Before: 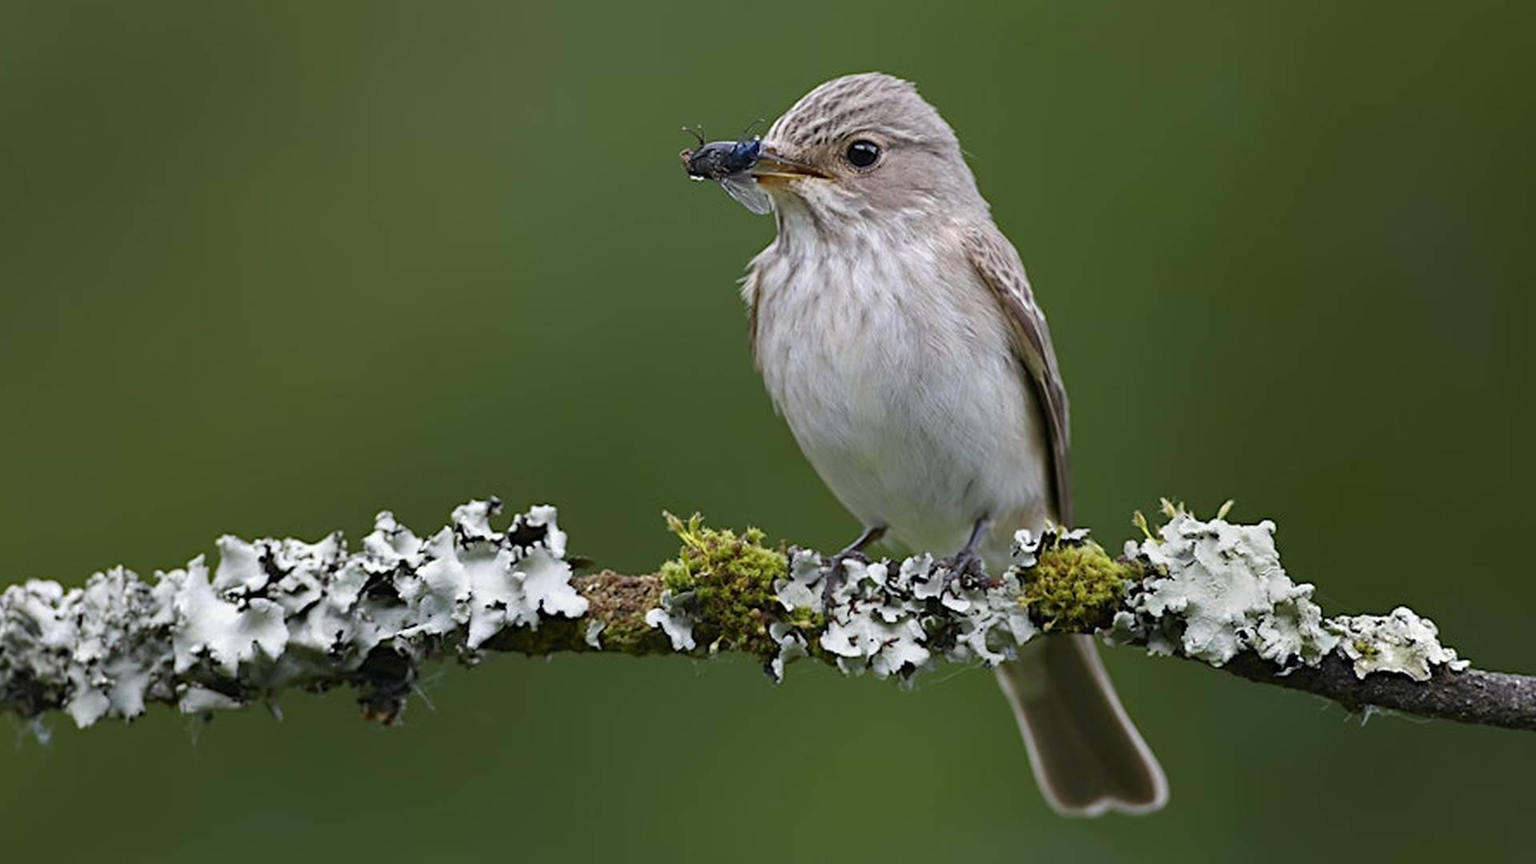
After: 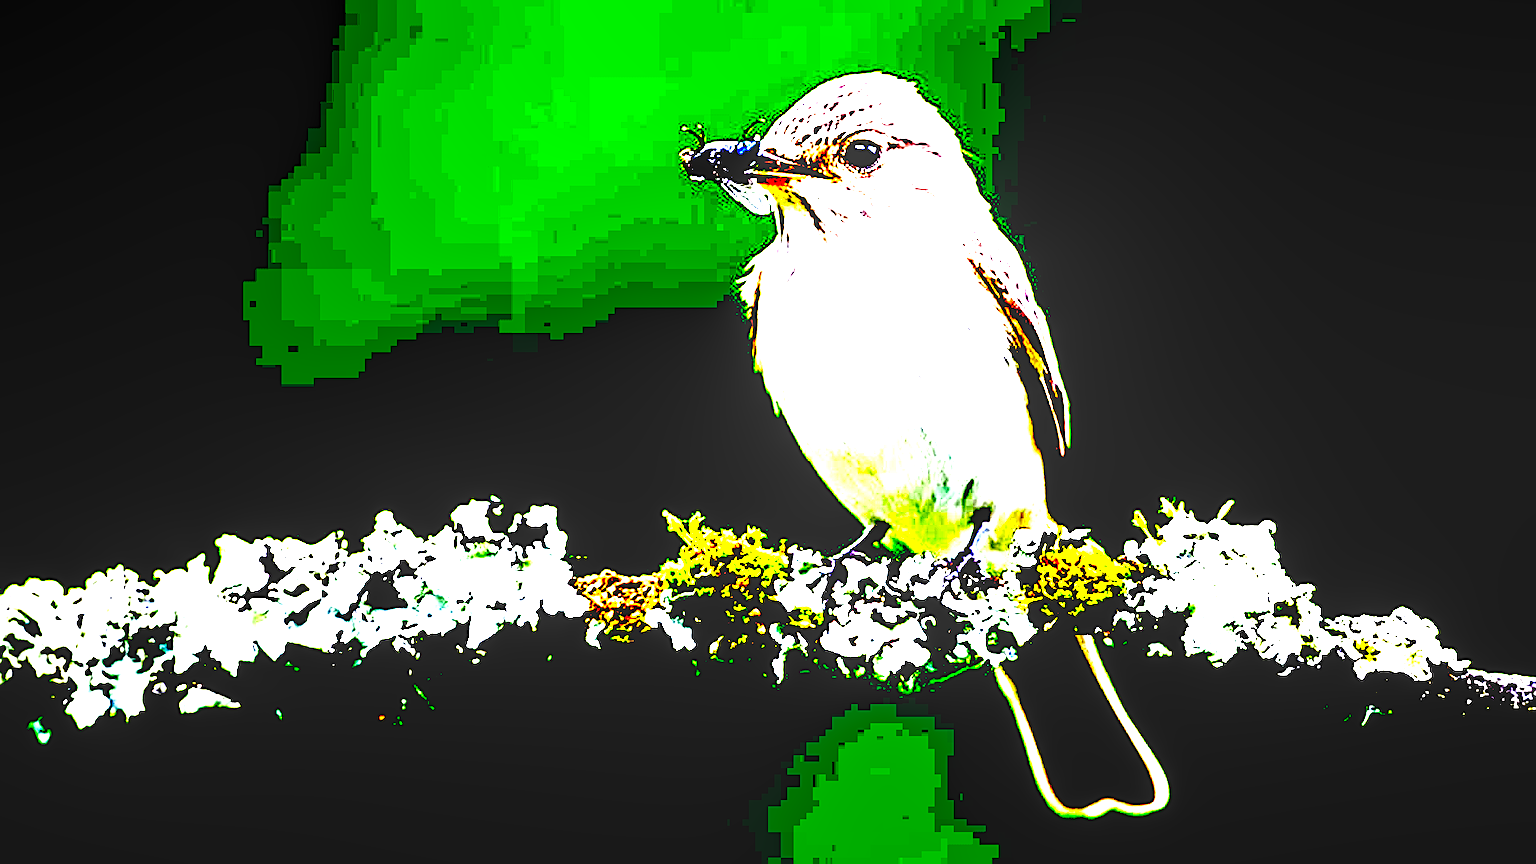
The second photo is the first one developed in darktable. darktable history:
sharpen: on, module defaults
exposure: black level correction 0.098, exposure 2.955 EV, compensate highlight preservation false
color calibration: gray › normalize channels true, illuminant custom, x 0.345, y 0.36, temperature 5035.99 K, gamut compression 0.009
local contrast: detail 130%
tone equalizer: on, module defaults
